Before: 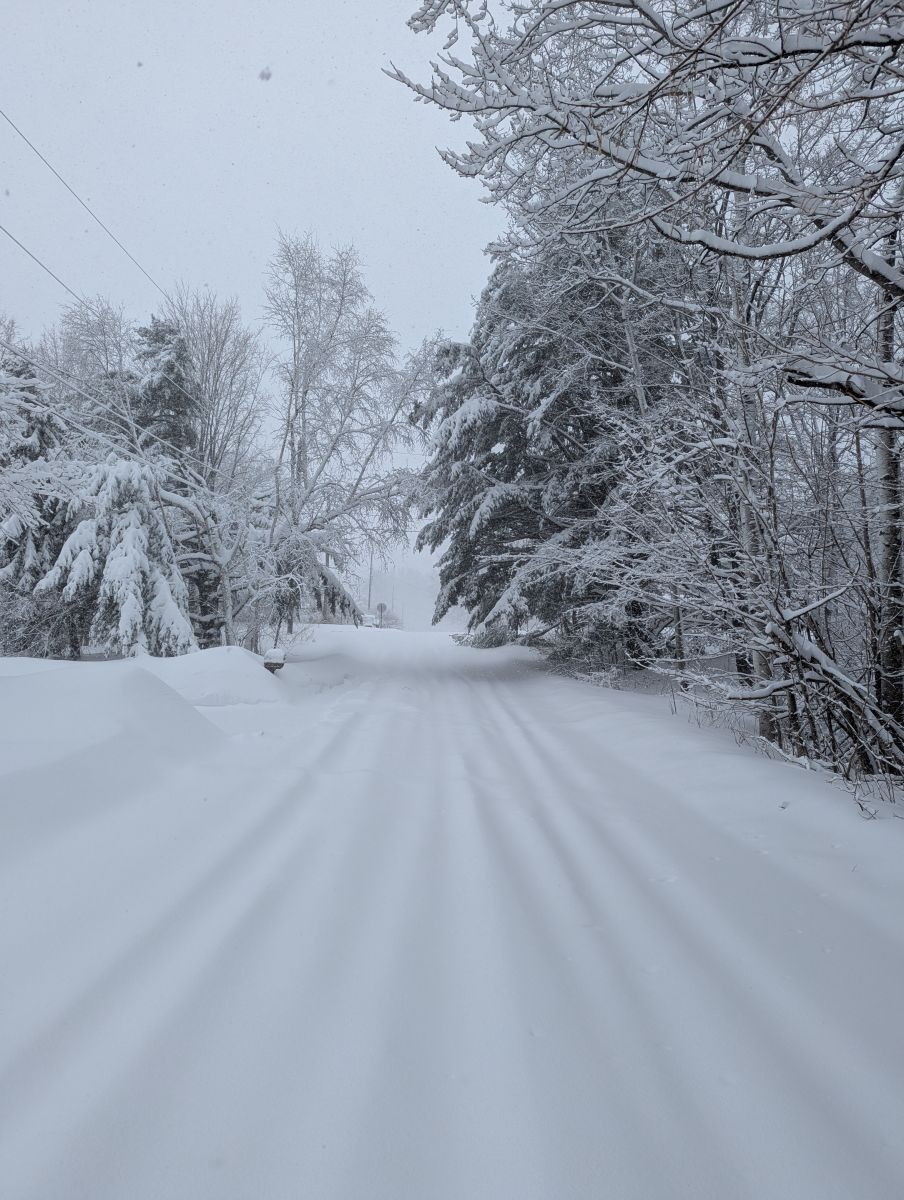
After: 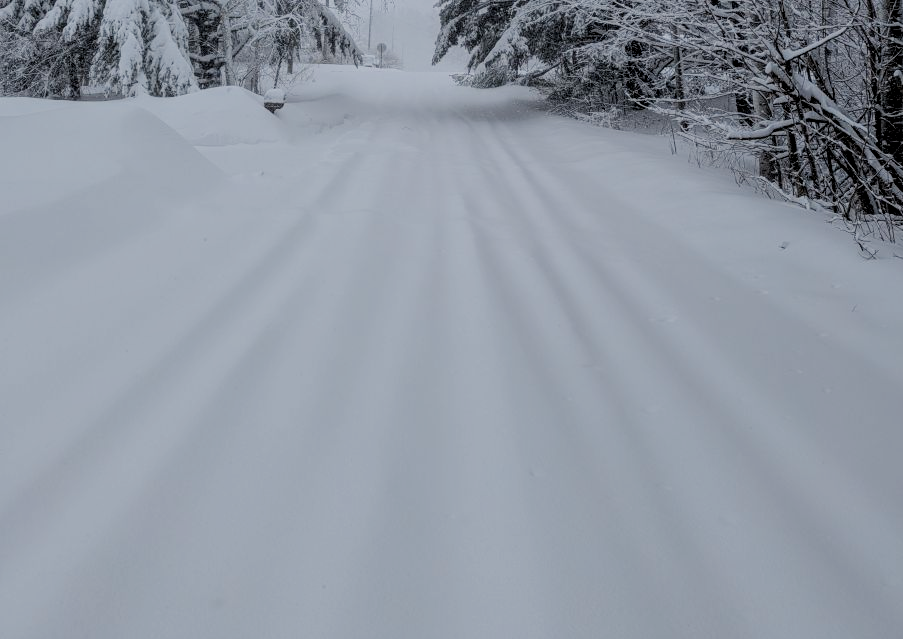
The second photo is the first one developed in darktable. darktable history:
exposure: compensate highlight preservation false
crop and rotate: top 46.737%, right 0.101%
local contrast: detail 130%
filmic rgb: black relative exposure -6.9 EV, white relative exposure 5.64 EV, hardness 2.84
